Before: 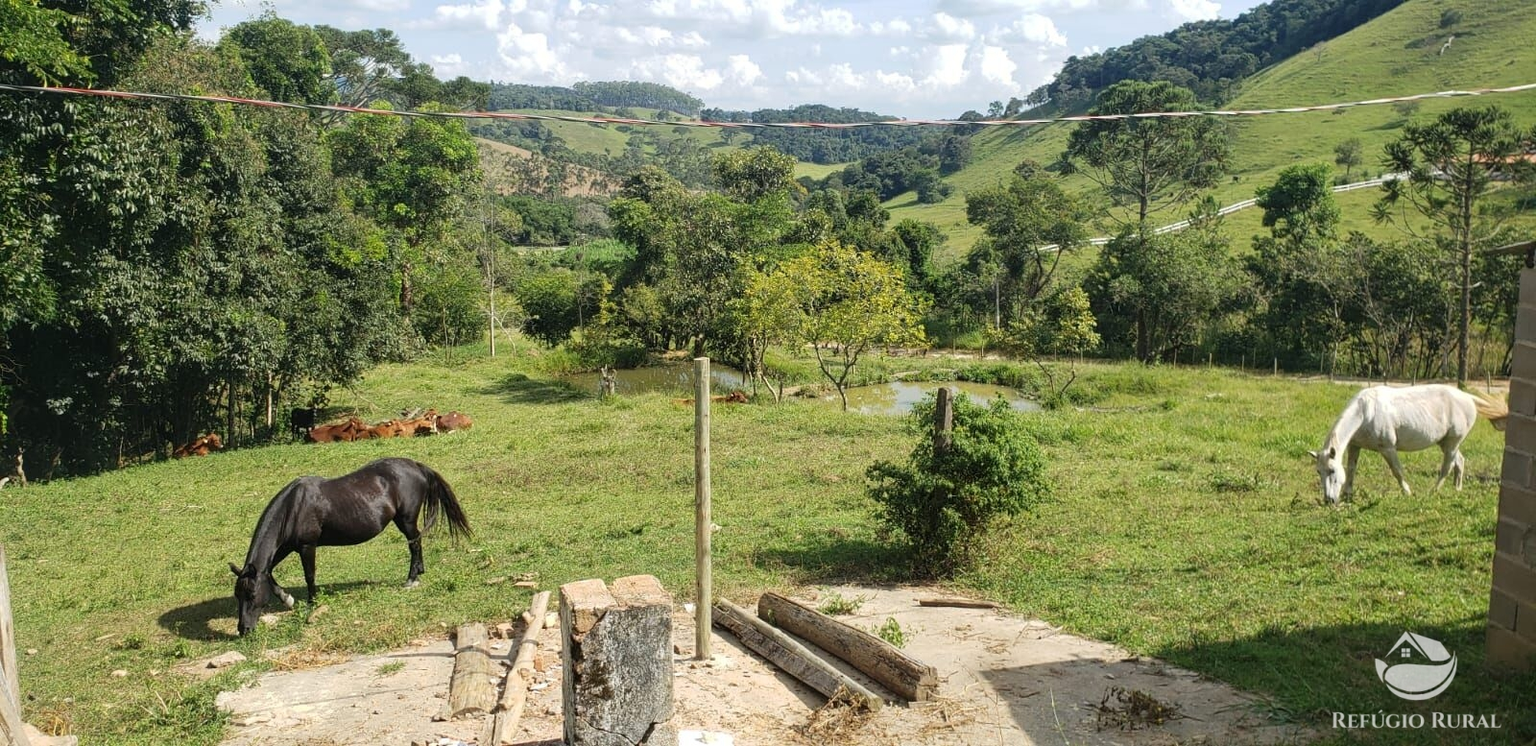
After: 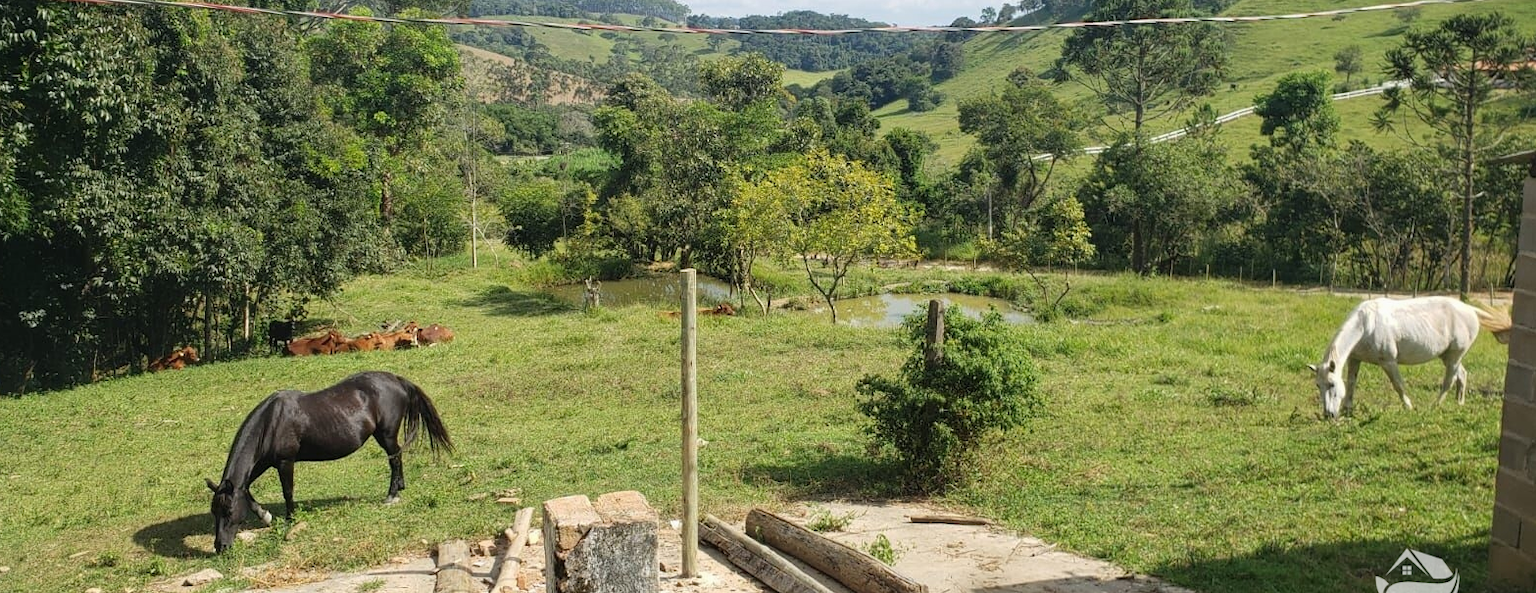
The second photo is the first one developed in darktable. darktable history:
crop and rotate: left 1.906%, top 12.665%, right 0.143%, bottom 9.452%
local contrast: mode bilateral grid, contrast 100, coarseness 100, detail 91%, midtone range 0.2
exposure: compensate highlight preservation false
